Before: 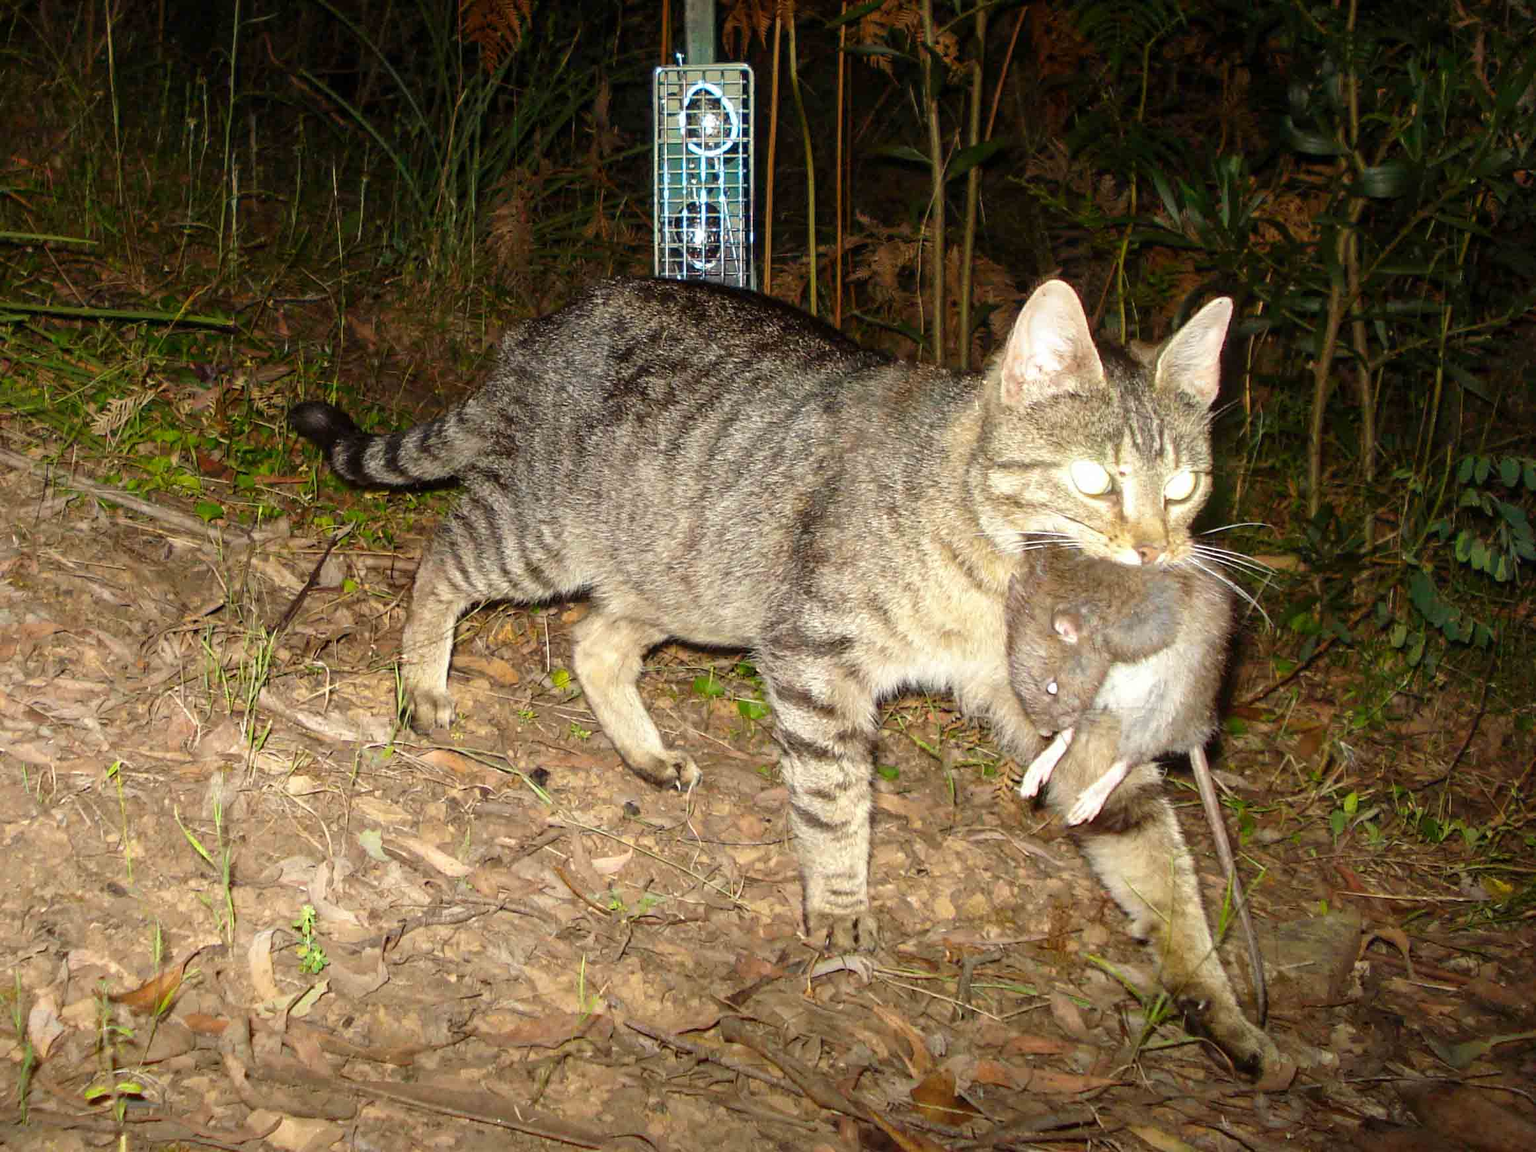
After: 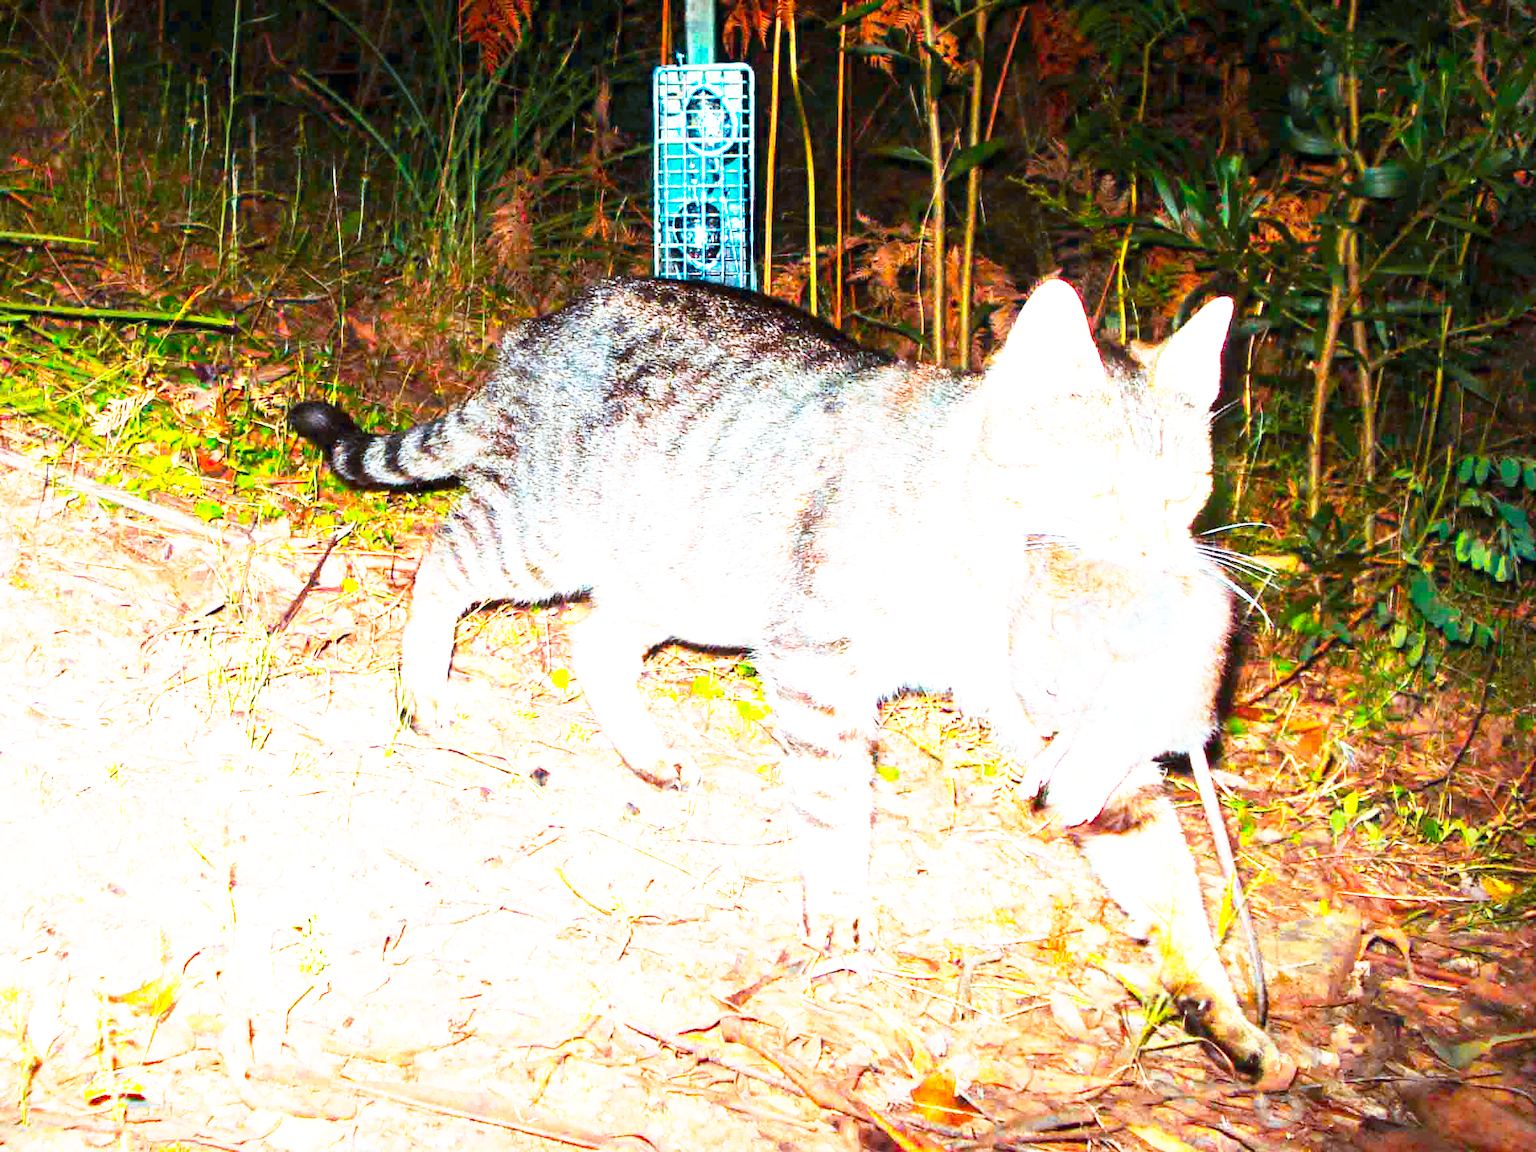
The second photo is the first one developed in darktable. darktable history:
color calibration: output R [1.422, -0.35, -0.252, 0], output G [-0.238, 1.259, -0.084, 0], output B [-0.081, -0.196, 1.58, 0], output brightness [0.49, 0.671, -0.57, 0], illuminant as shot in camera, x 0.358, y 0.373, temperature 4628.91 K
base curve: curves: ch0 [(0, 0) (0.495, 0.917) (1, 1)], preserve colors none
tone equalizer: -8 EV -0.713 EV, -7 EV -0.713 EV, -6 EV -0.608 EV, -5 EV -0.381 EV, -3 EV 0.397 EV, -2 EV 0.6 EV, -1 EV 0.679 EV, +0 EV 0.775 EV
